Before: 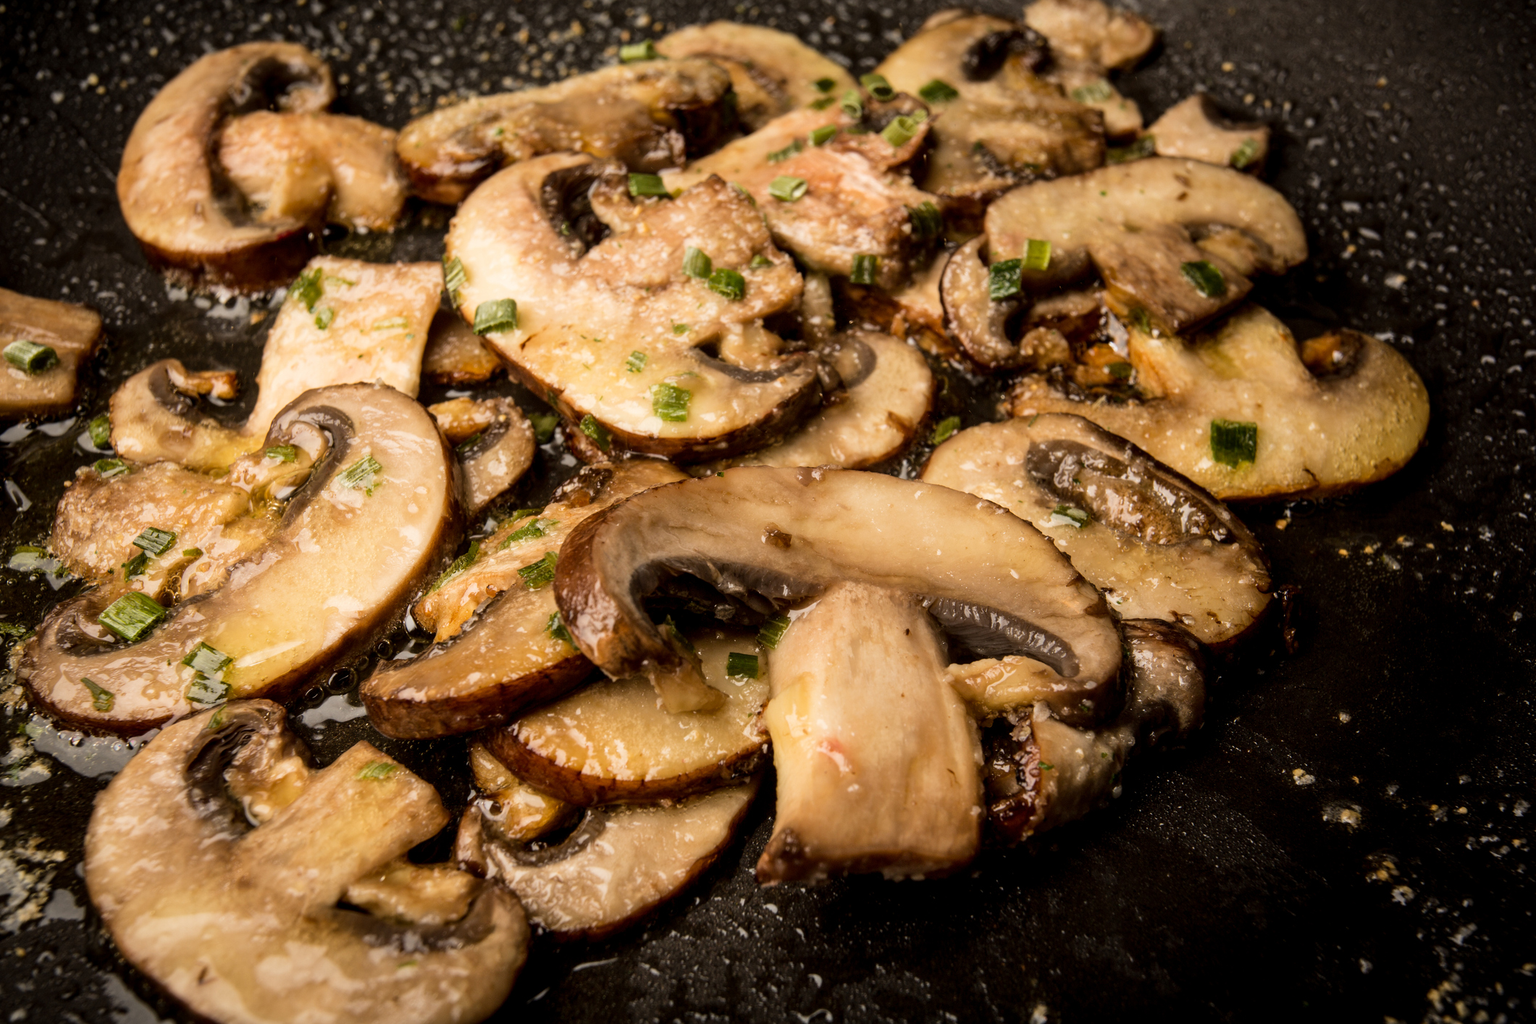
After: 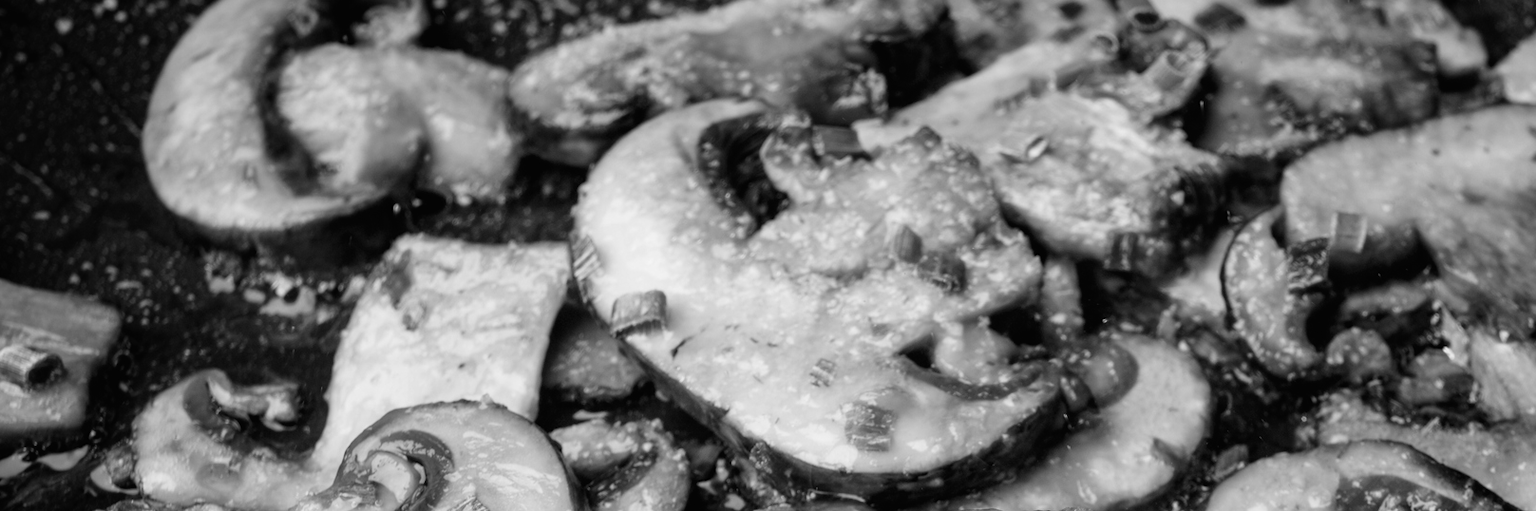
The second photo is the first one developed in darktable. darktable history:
crop: left 0.579%, top 7.627%, right 23.167%, bottom 54.275%
color balance: lift [1, 0.994, 1.002, 1.006], gamma [0.957, 1.081, 1.016, 0.919], gain [0.97, 0.972, 1.01, 1.028], input saturation 91.06%, output saturation 79.8%
contrast brightness saturation: saturation -1
